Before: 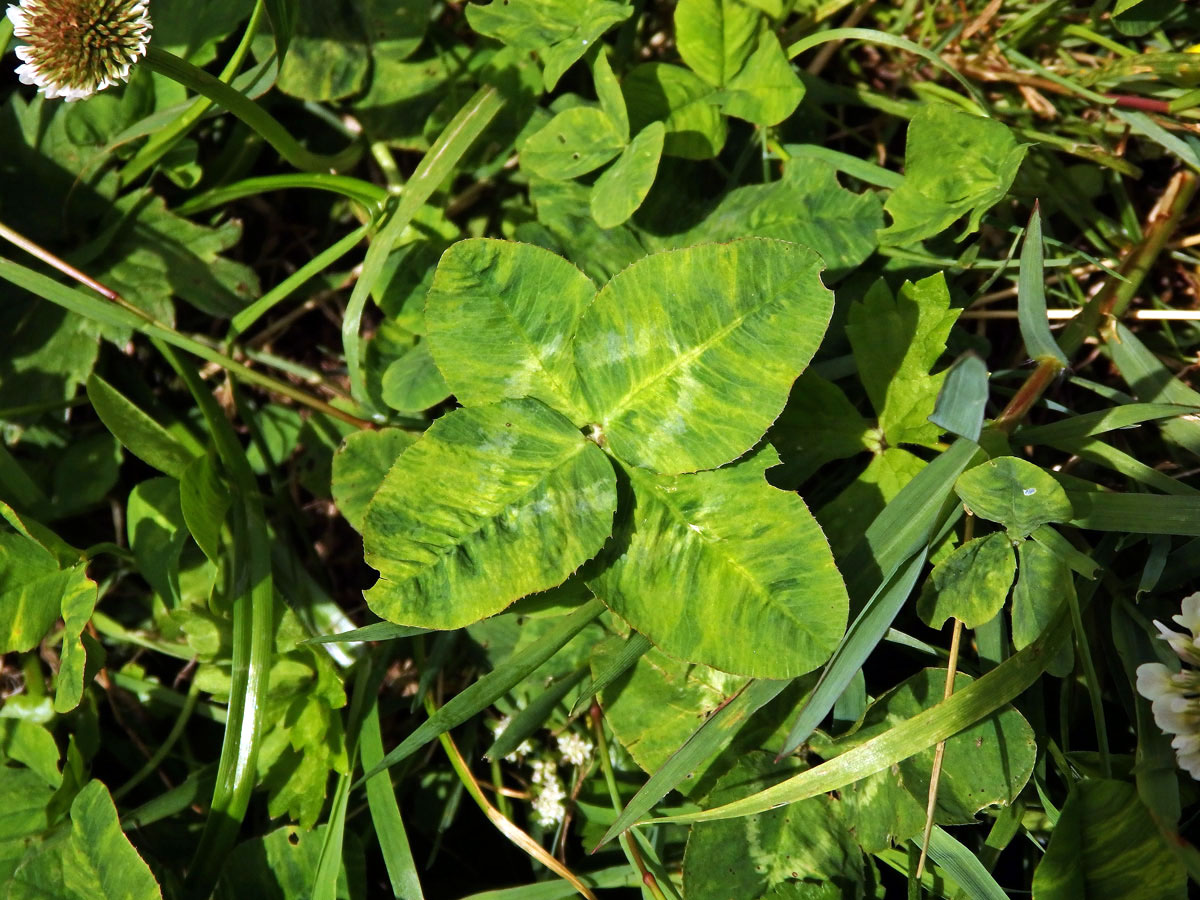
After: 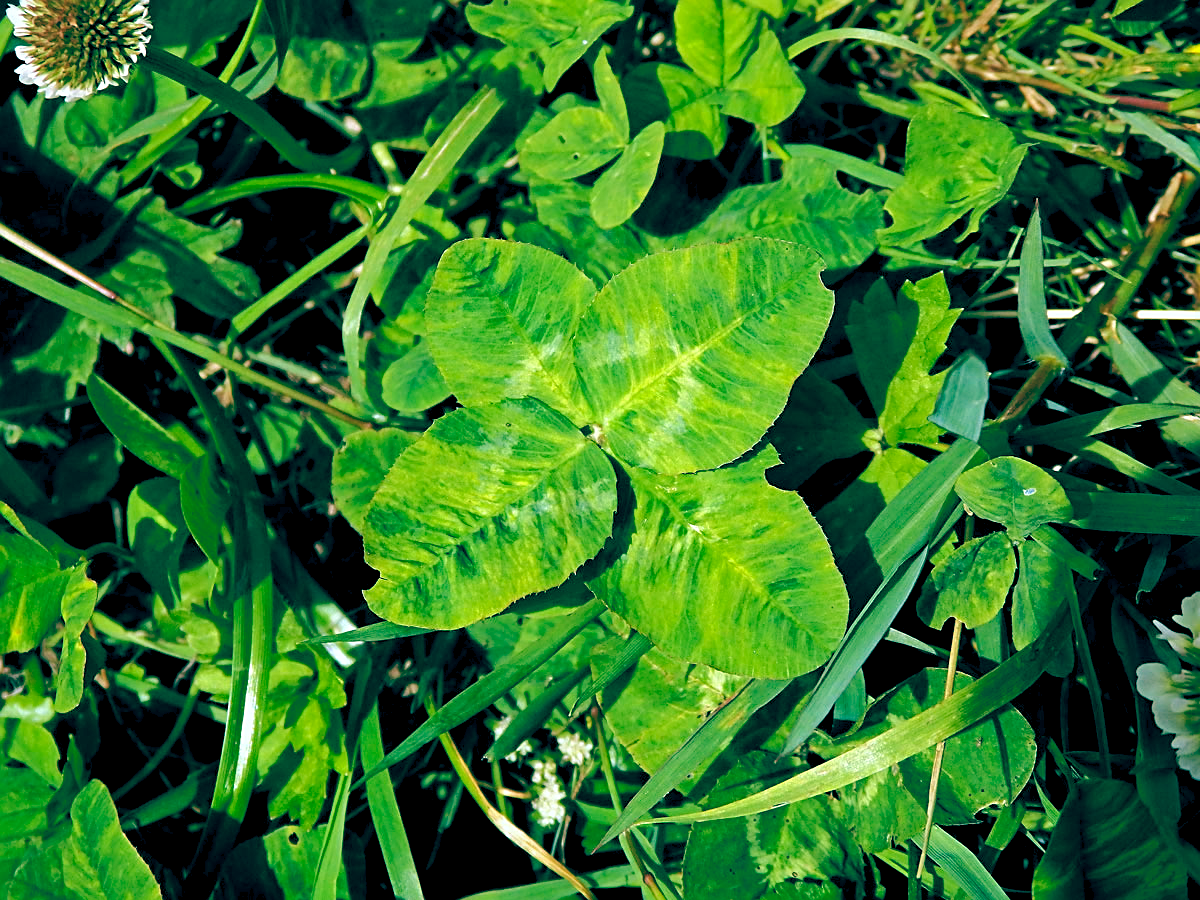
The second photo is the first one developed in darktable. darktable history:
color balance rgb: global offset › luminance -0.533%, global offset › chroma 0.905%, global offset › hue 173.86°, perceptual saturation grading › global saturation 0.093%, perceptual brilliance grading › mid-tones 10.224%, perceptual brilliance grading › shadows 15.506%, global vibrance 20%
sharpen: on, module defaults
